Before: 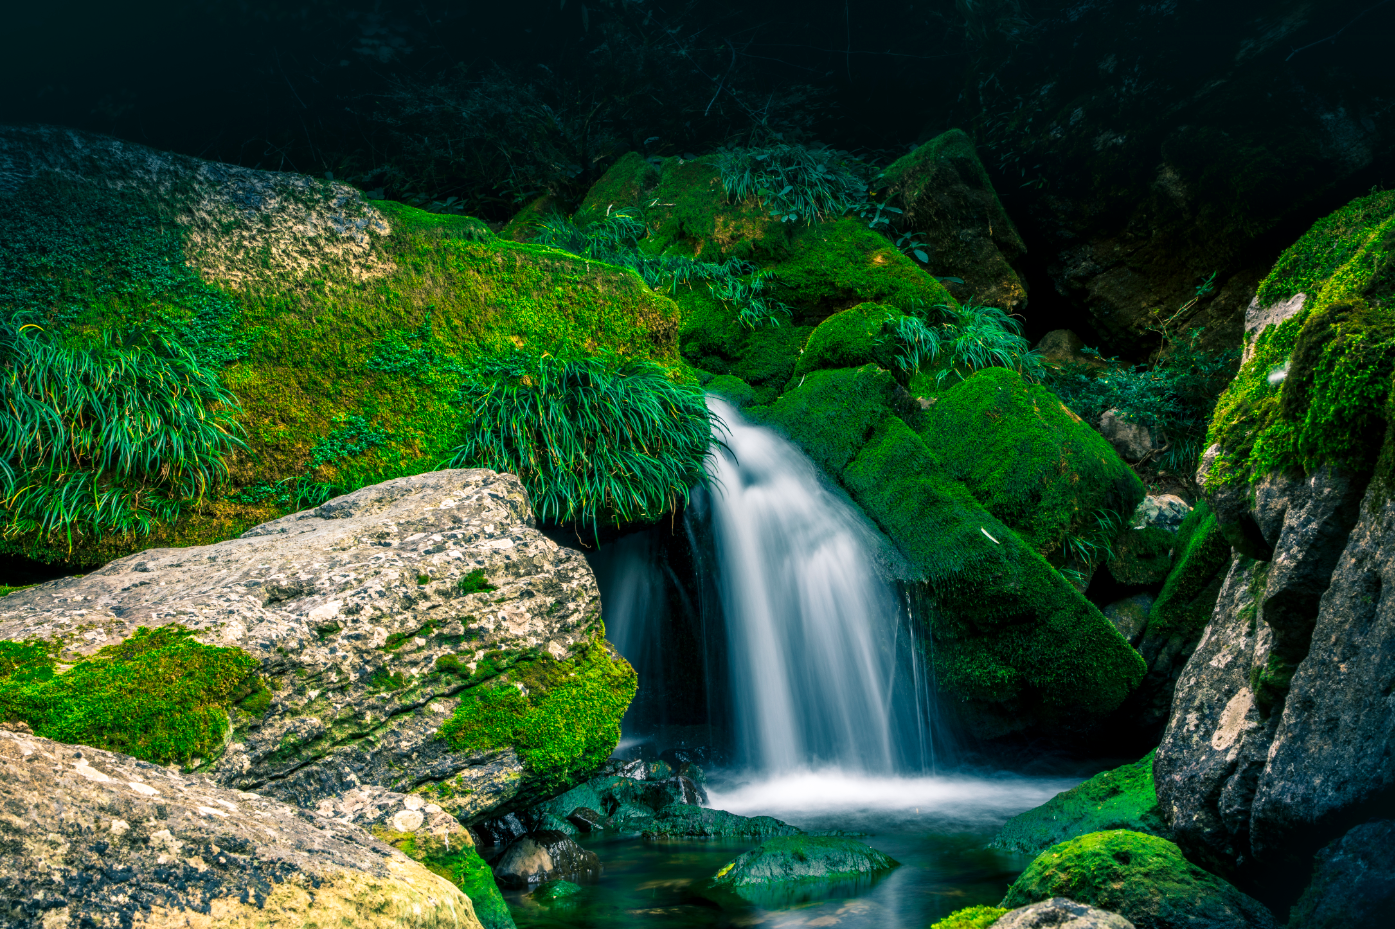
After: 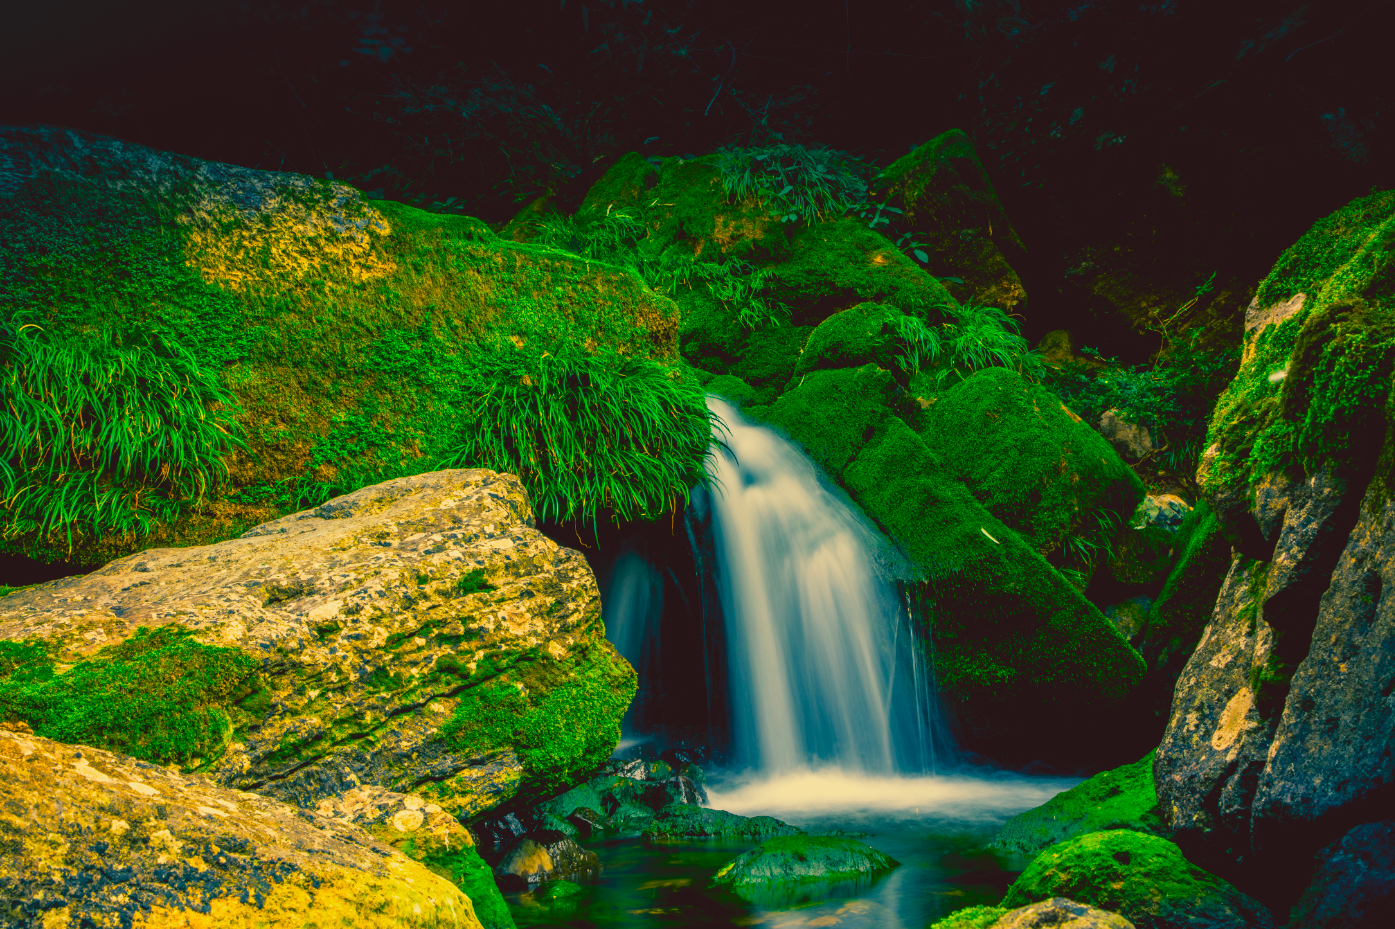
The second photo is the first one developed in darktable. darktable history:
contrast brightness saturation: contrast -0.186, saturation 0.186
color correction: highlights a* -0.35, highlights b* 39.61, shadows a* 9.76, shadows b* -0.657
exposure: compensate highlight preservation false
color balance rgb: power › hue 72.39°, global offset › luminance -0.501%, linear chroma grading › global chroma 8.907%, perceptual saturation grading › global saturation 25.559%, global vibrance 20%
